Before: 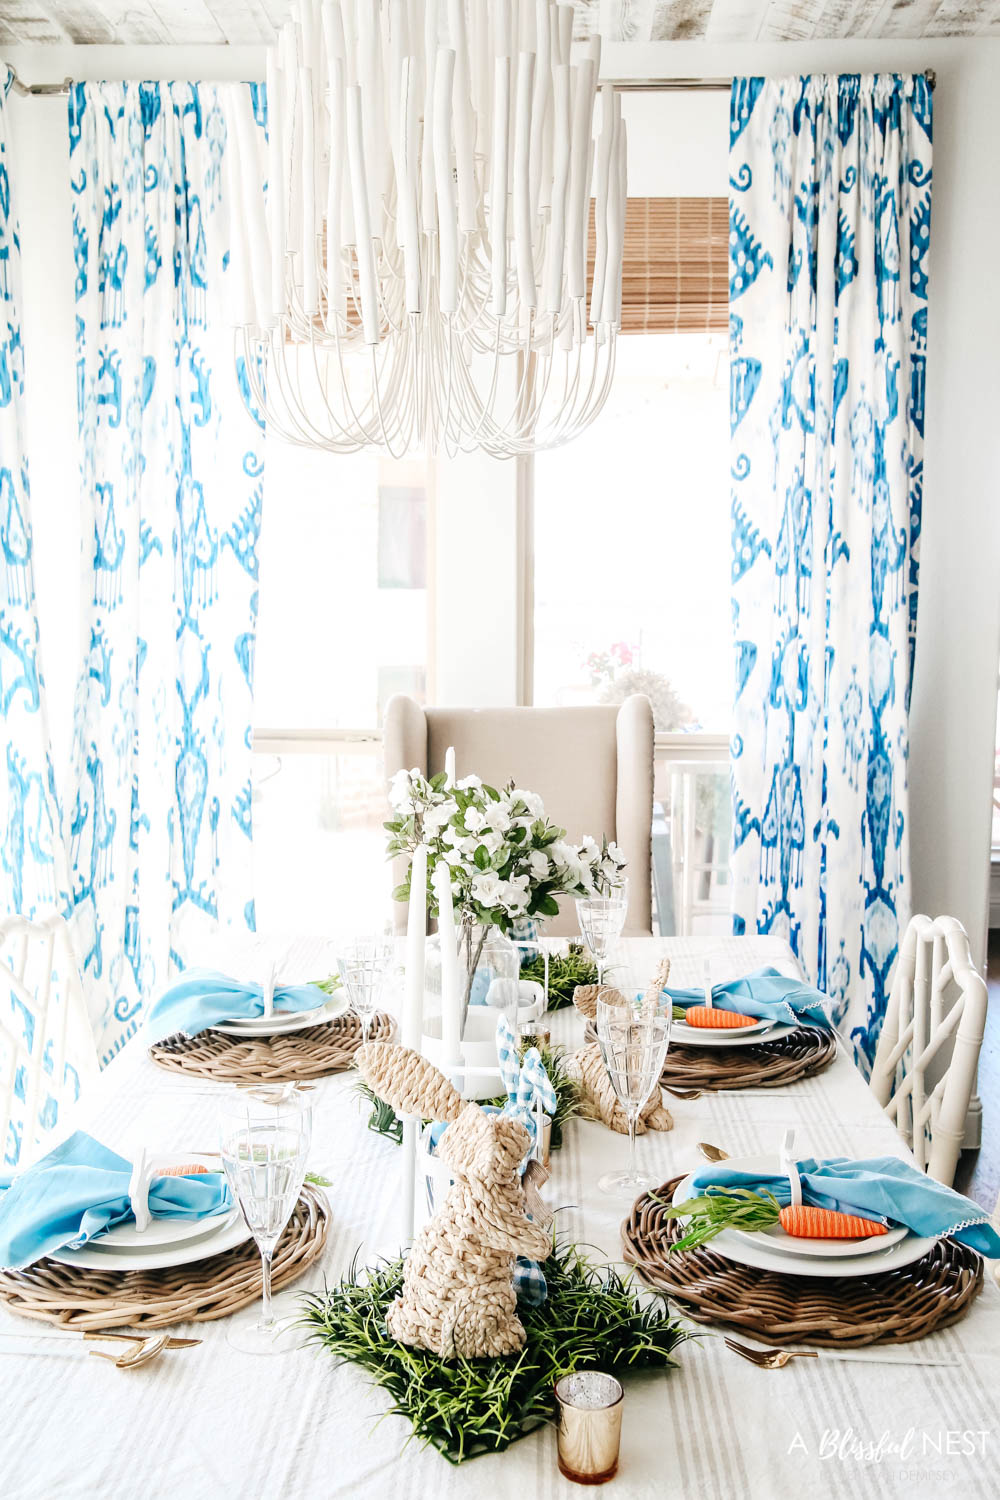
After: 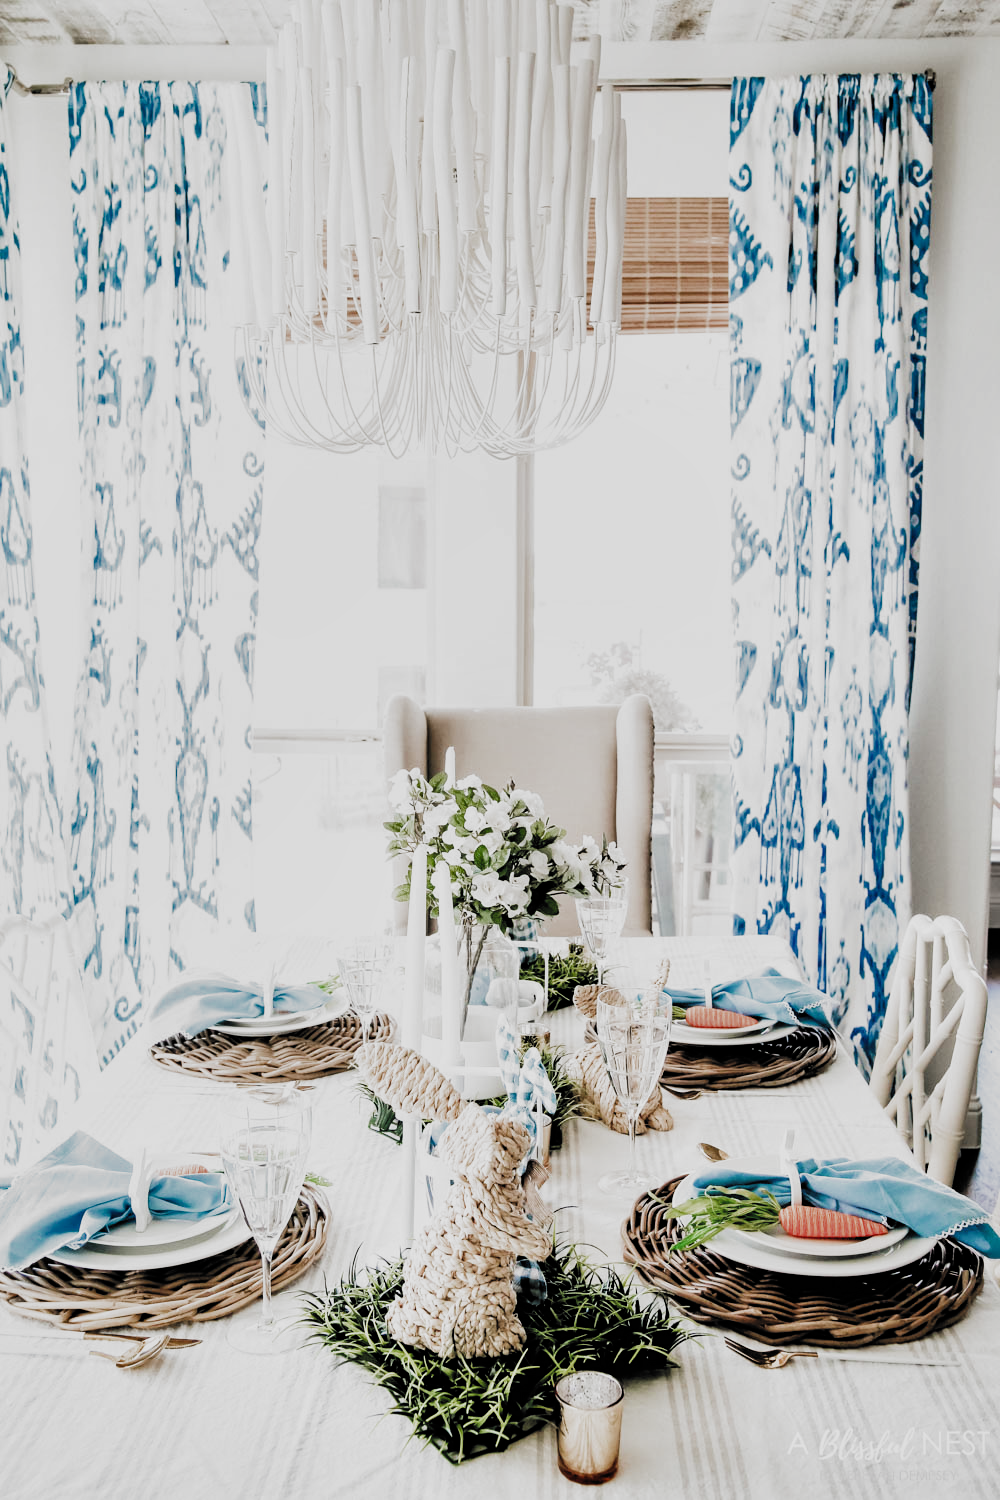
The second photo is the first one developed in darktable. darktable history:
shadows and highlights: shadows 49.22, highlights -41.28, soften with gaussian
filmic rgb: black relative exposure -5.01 EV, white relative exposure 3.99 EV, hardness 2.88, contrast 1.297, highlights saturation mix -28.59%, add noise in highlights 0, color science v3 (2019), use custom middle-gray values true, contrast in highlights soft
